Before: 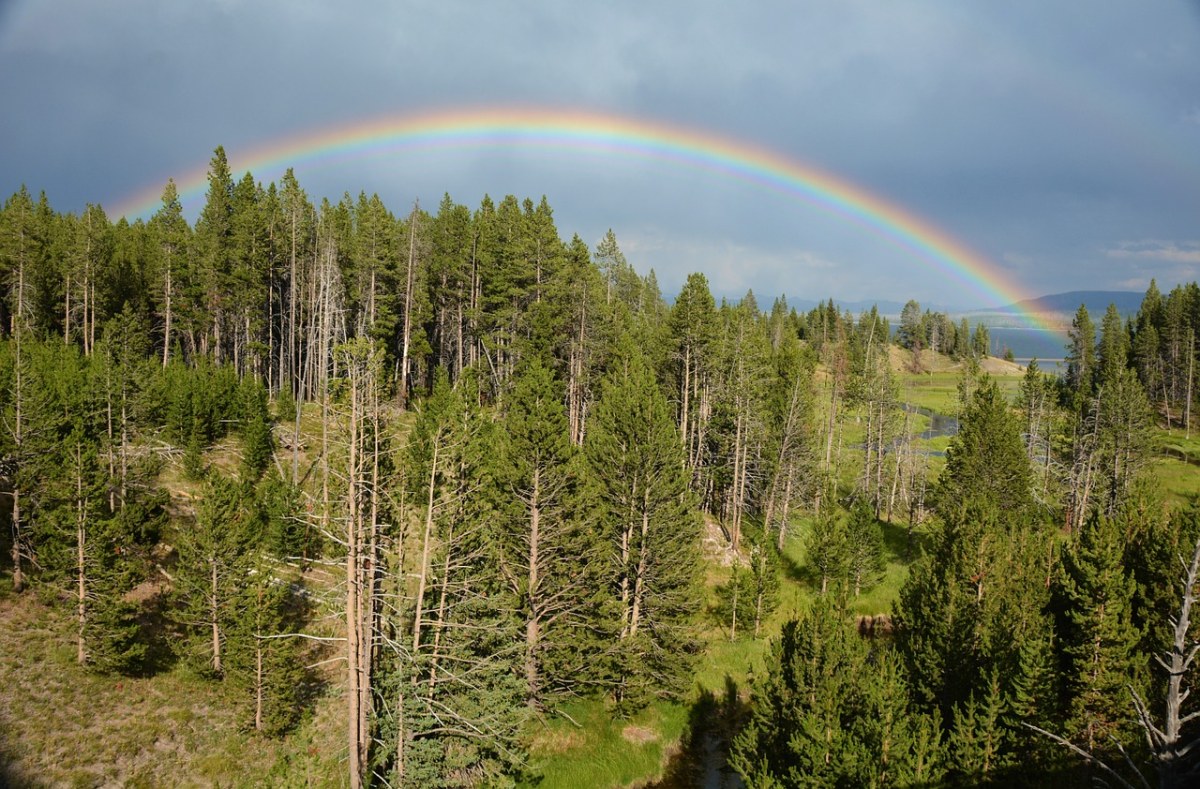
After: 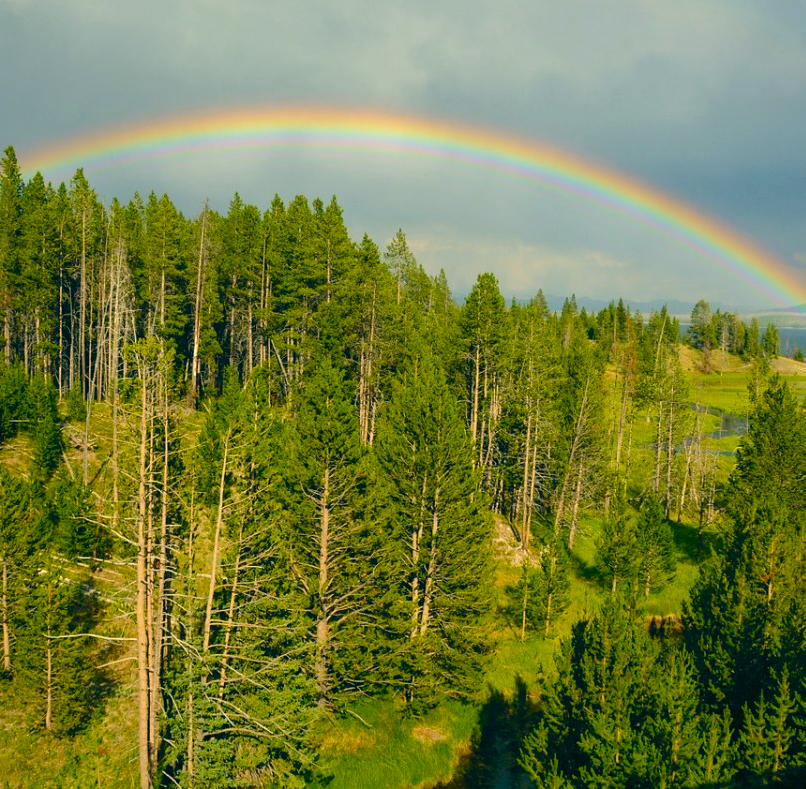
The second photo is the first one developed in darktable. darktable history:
crop and rotate: left 17.558%, right 15.225%
color correction: highlights a* 4.7, highlights b* 24.63, shadows a* -16.05, shadows b* 4.03
color balance rgb: global offset › chroma 0.129%, global offset › hue 253.08°, linear chroma grading › global chroma 17.204%, perceptual saturation grading › global saturation 20%, perceptual saturation grading › highlights -25.577%, perceptual saturation grading › shadows 25.081%, global vibrance 20%
levels: mode automatic, levels [0.101, 0.578, 0.953]
